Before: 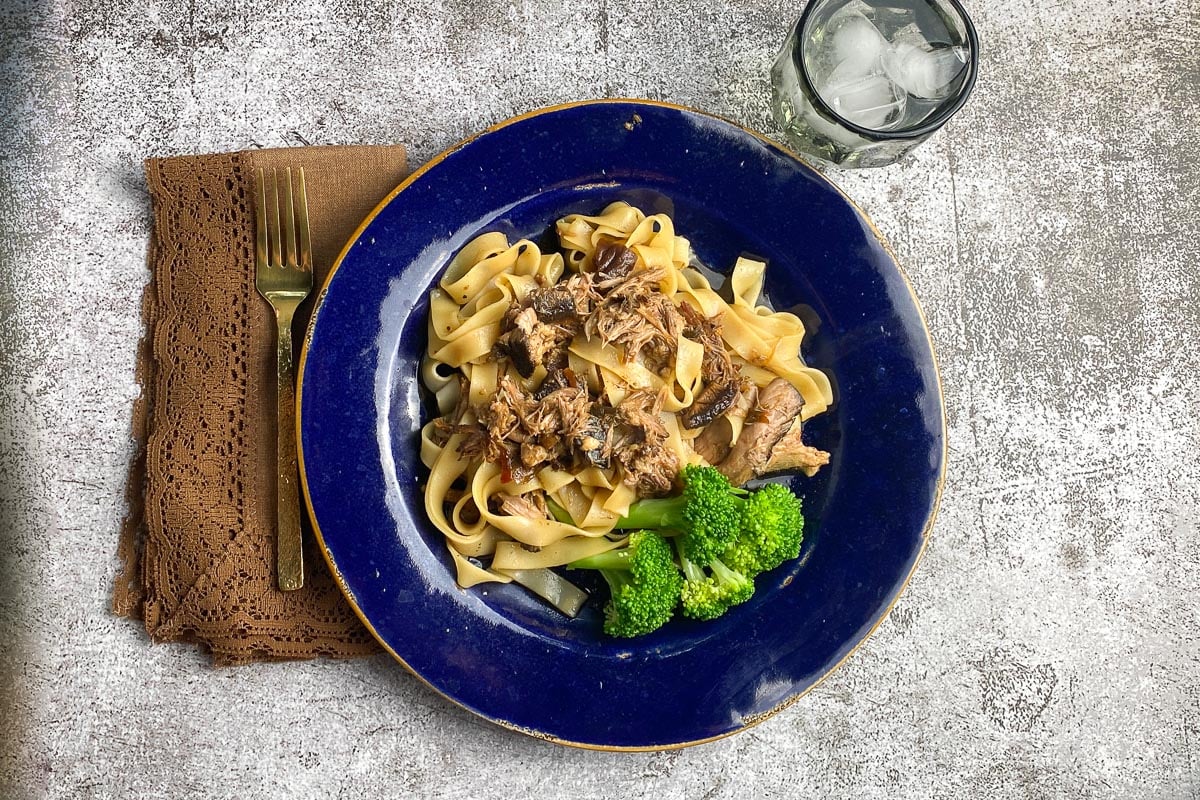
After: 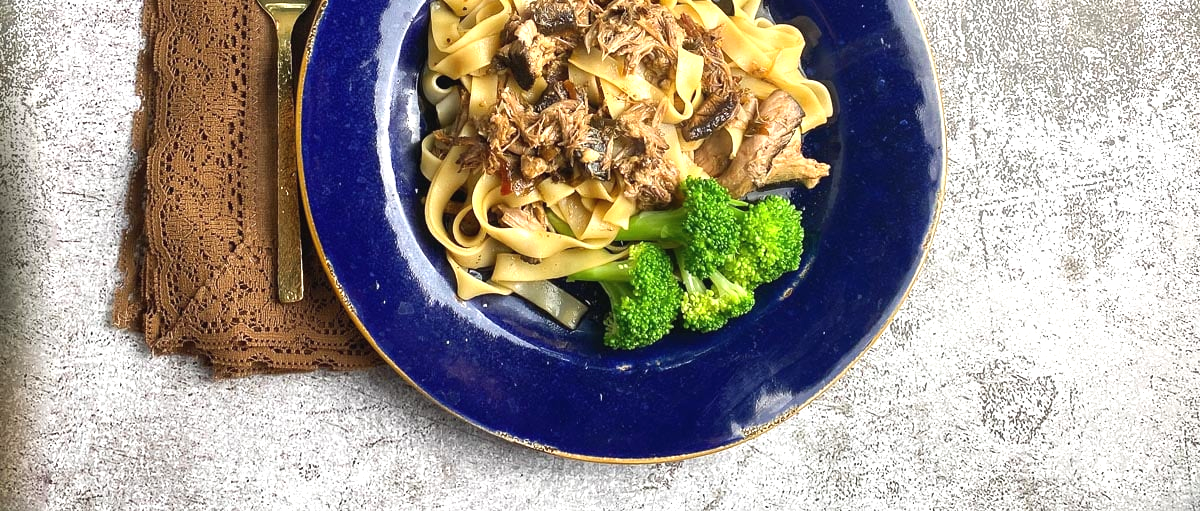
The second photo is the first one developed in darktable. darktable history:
crop and rotate: top 36.049%
exposure: black level correction -0.002, exposure 0.532 EV, compensate highlight preservation false
